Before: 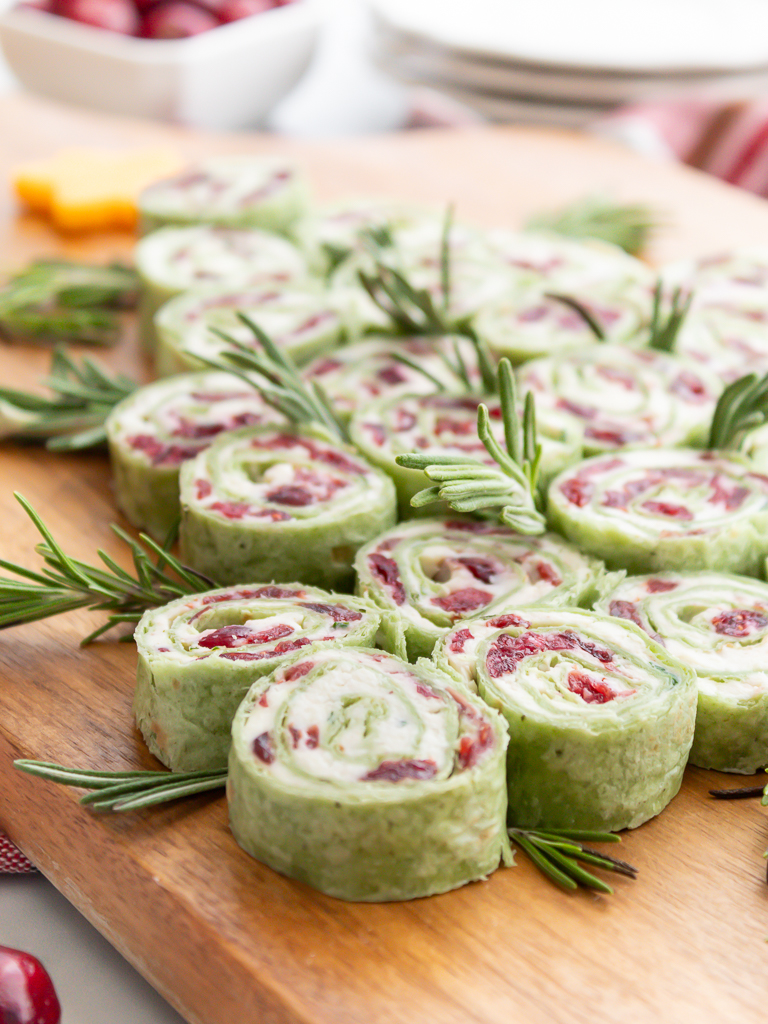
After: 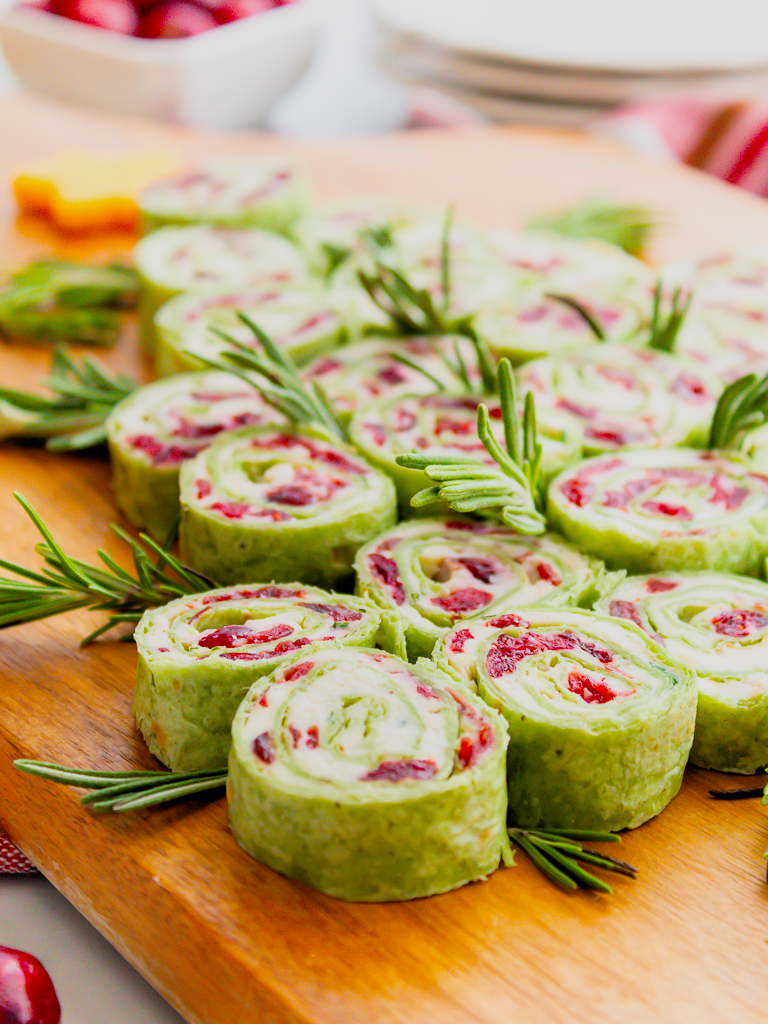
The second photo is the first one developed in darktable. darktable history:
color balance rgb: perceptual saturation grading › global saturation 20%, global vibrance 20%
filmic rgb: black relative exposure -7.75 EV, white relative exposure 4.4 EV, threshold 3 EV, target black luminance 0%, hardness 3.76, latitude 50.51%, contrast 1.074, highlights saturation mix 10%, shadows ↔ highlights balance -0.22%, color science v4 (2020), enable highlight reconstruction true
